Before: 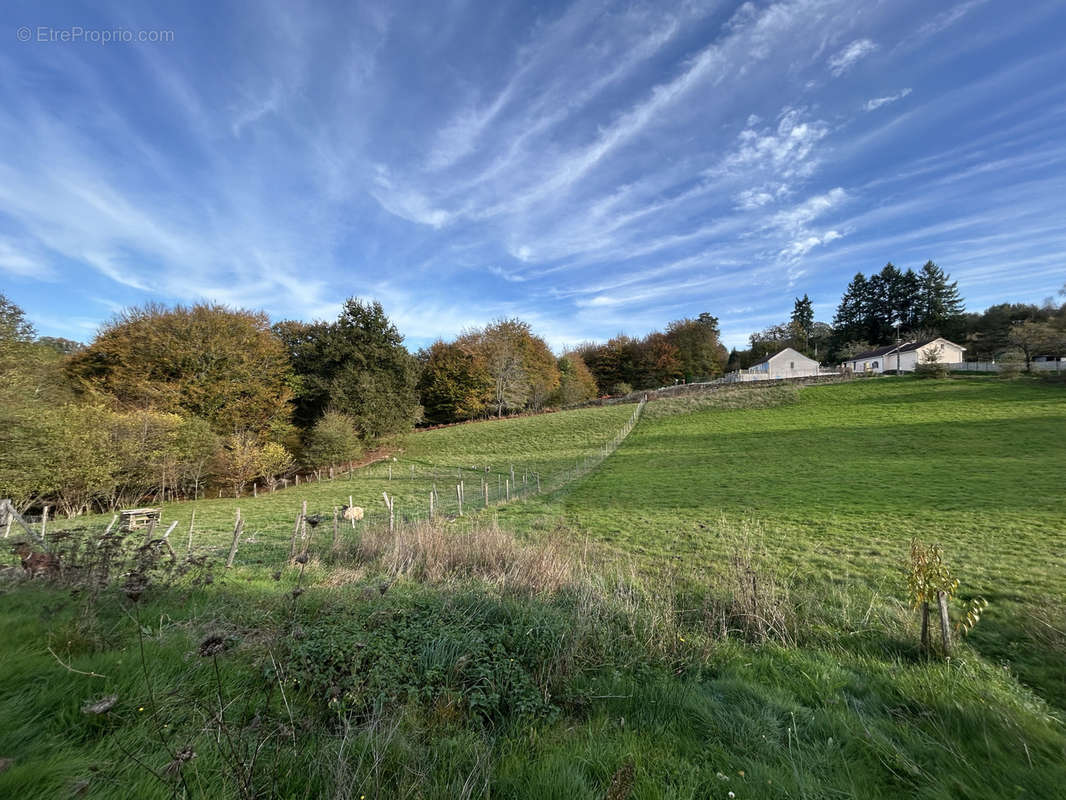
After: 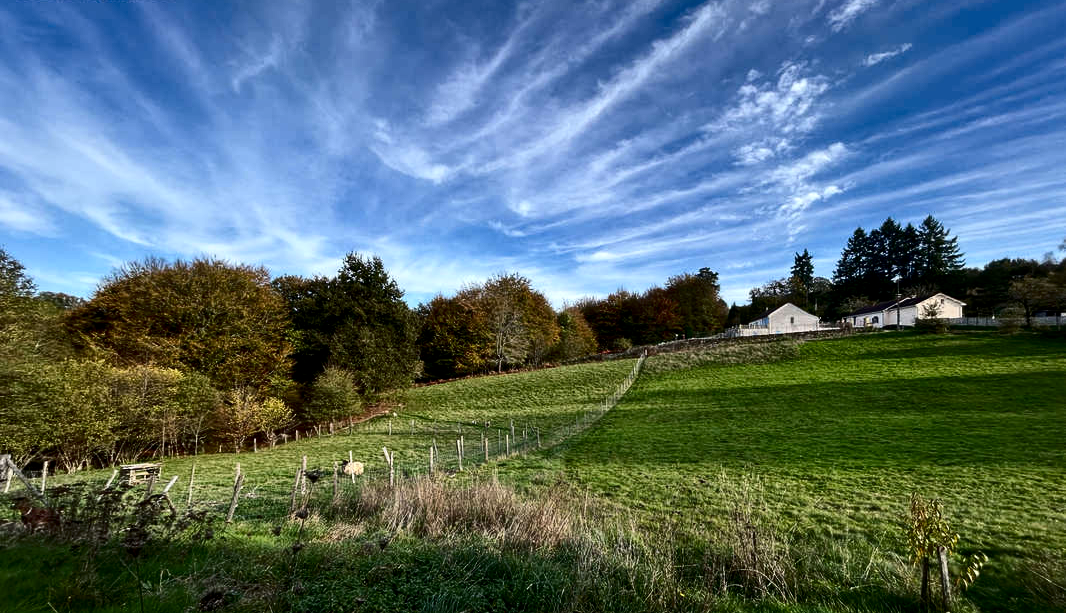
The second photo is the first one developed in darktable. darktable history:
local contrast: highlights 100%, shadows 100%, detail 120%, midtone range 0.2
contrast brightness saturation: contrast 0.24, brightness -0.24, saturation 0.14
crop: top 5.667%, bottom 17.637%
